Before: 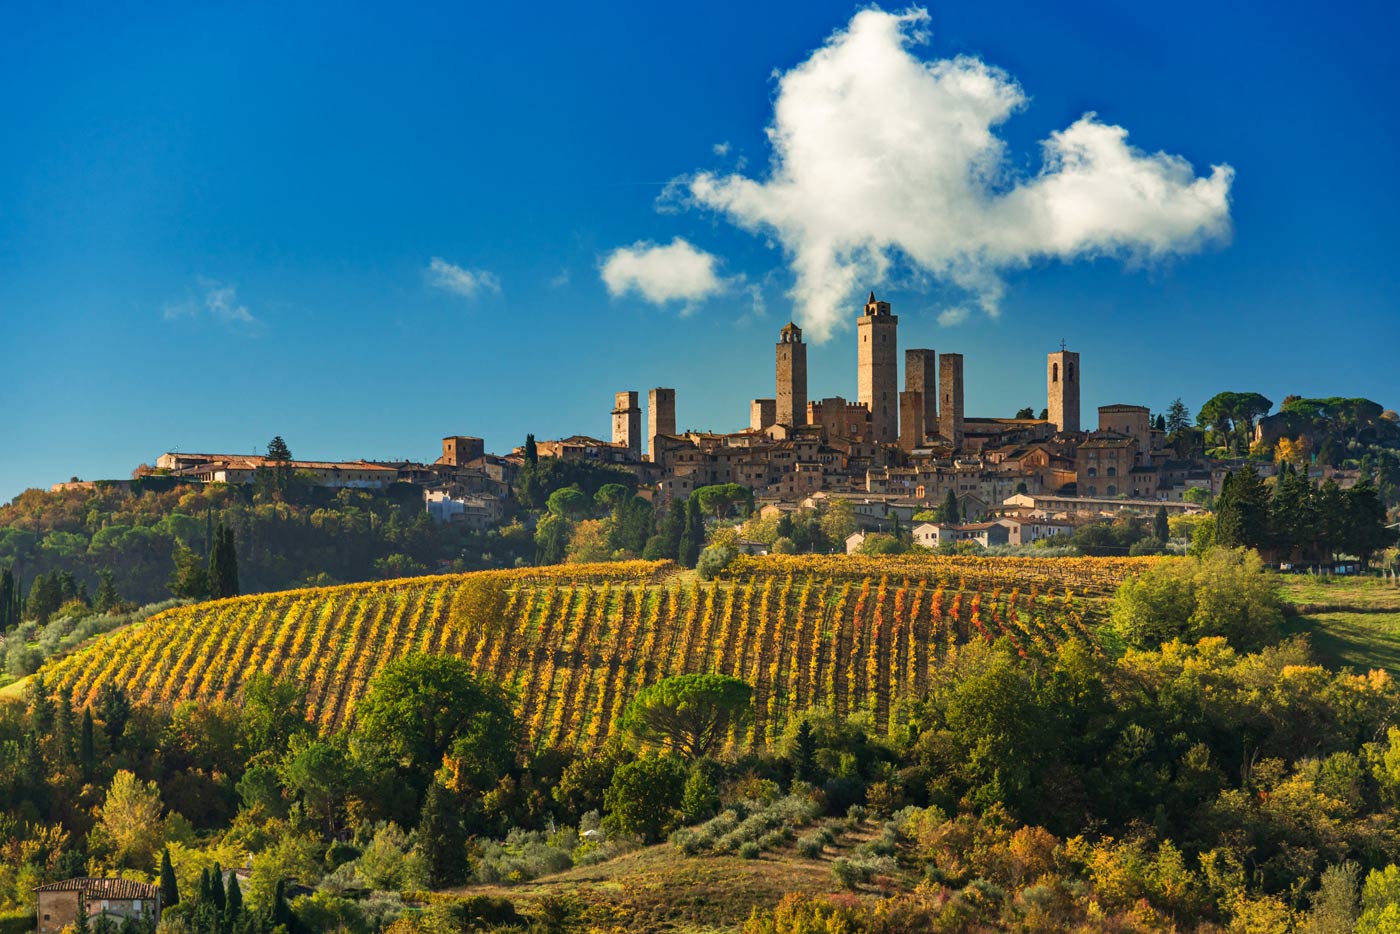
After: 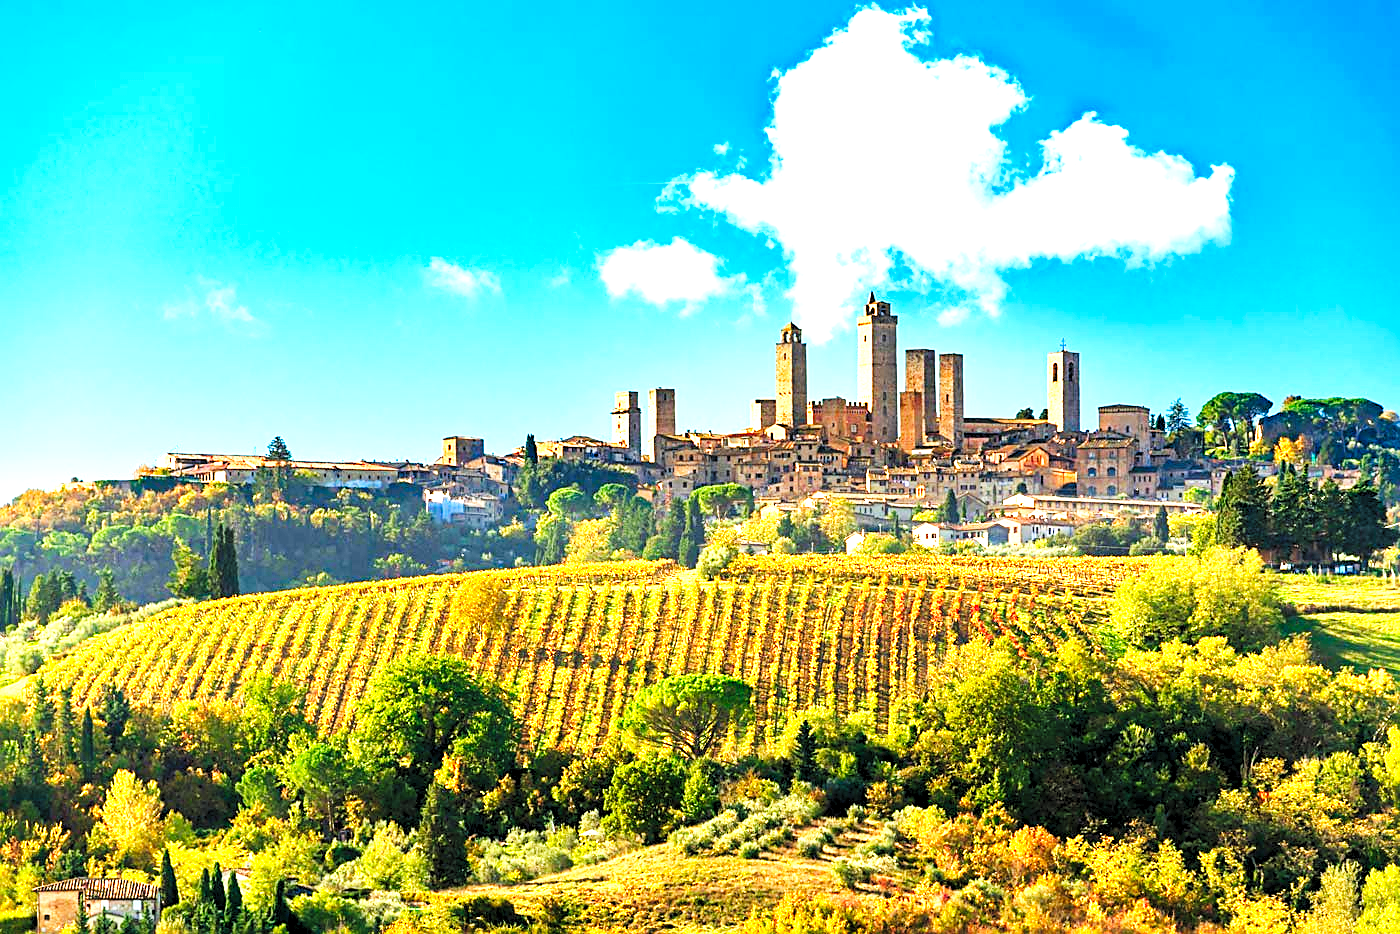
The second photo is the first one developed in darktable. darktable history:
base curve: curves: ch0 [(0, 0.003) (0.001, 0.002) (0.006, 0.004) (0.02, 0.022) (0.048, 0.086) (0.094, 0.234) (0.162, 0.431) (0.258, 0.629) (0.385, 0.8) (0.548, 0.918) (0.751, 0.988) (1, 1)], preserve colors none
sharpen: on, module defaults
levels: levels [0.036, 0.364, 0.827]
